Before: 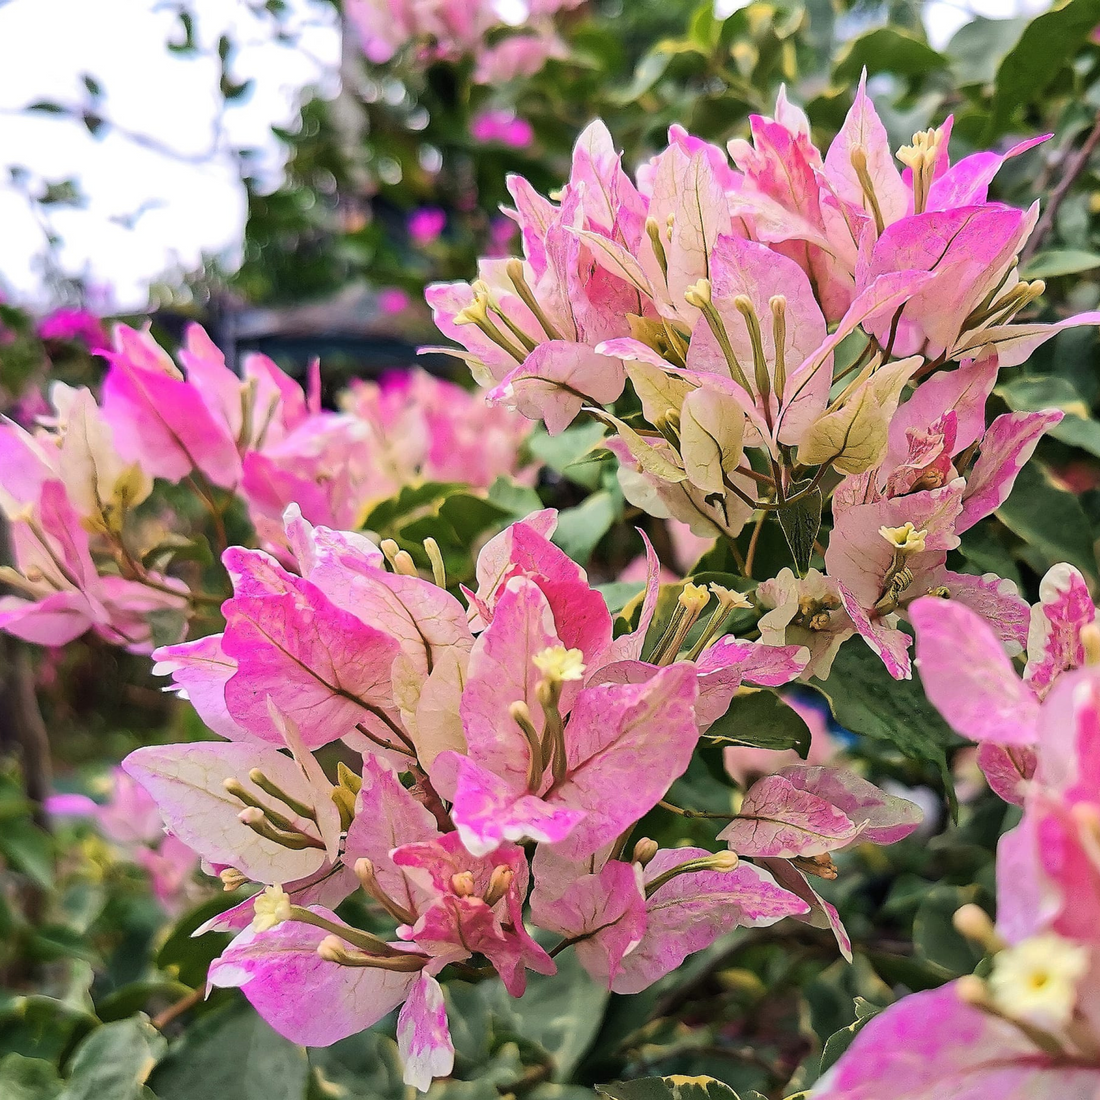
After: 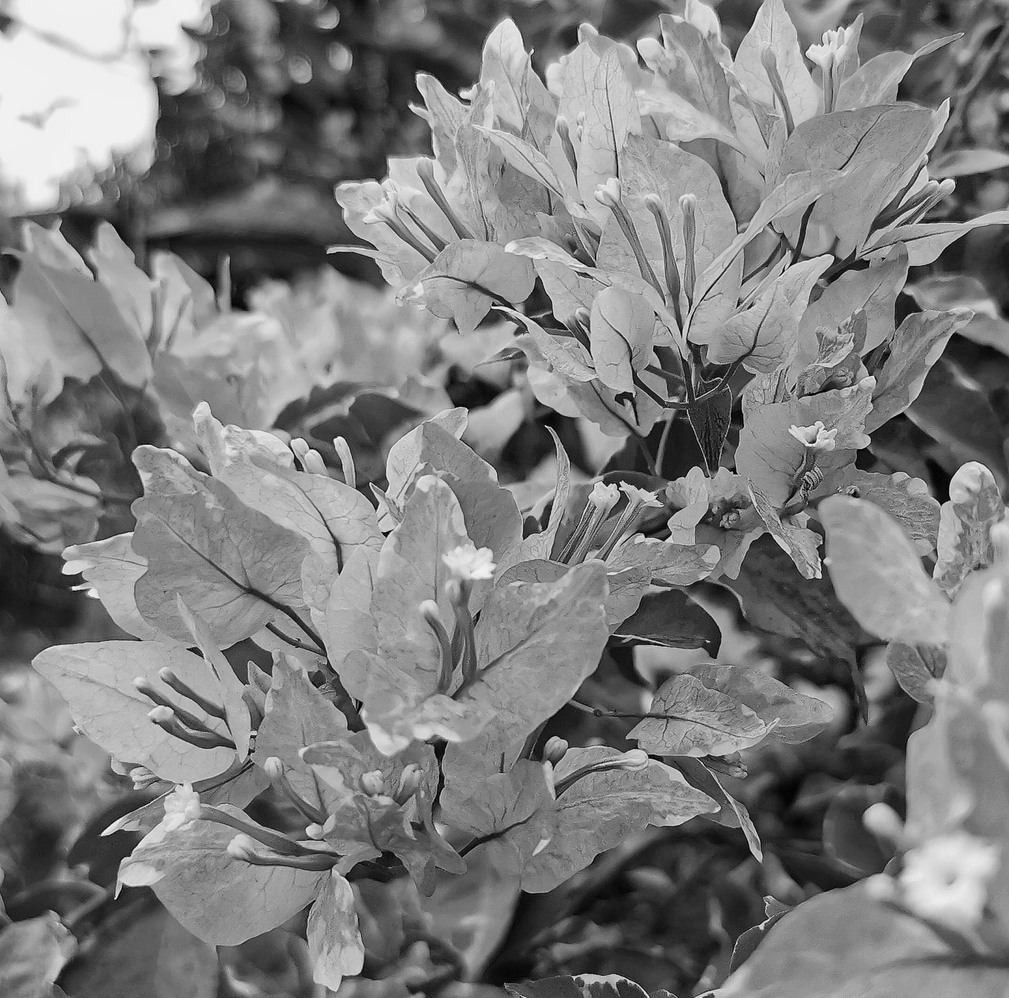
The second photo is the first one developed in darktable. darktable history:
crop and rotate: left 8.262%, top 9.226%
monochrome: a 30.25, b 92.03
